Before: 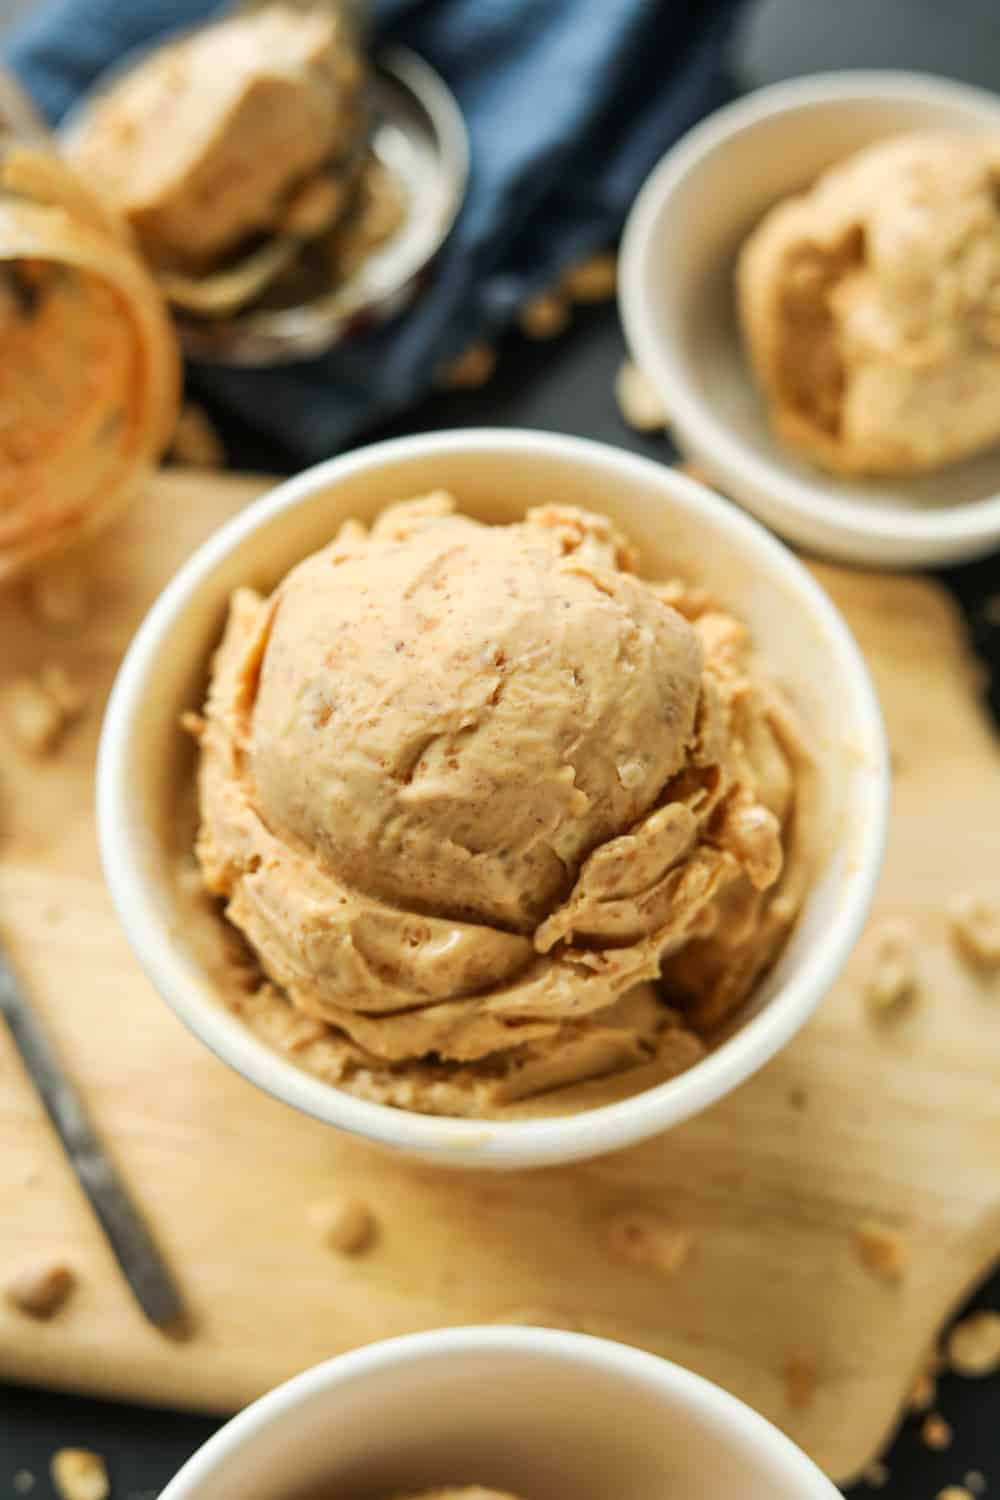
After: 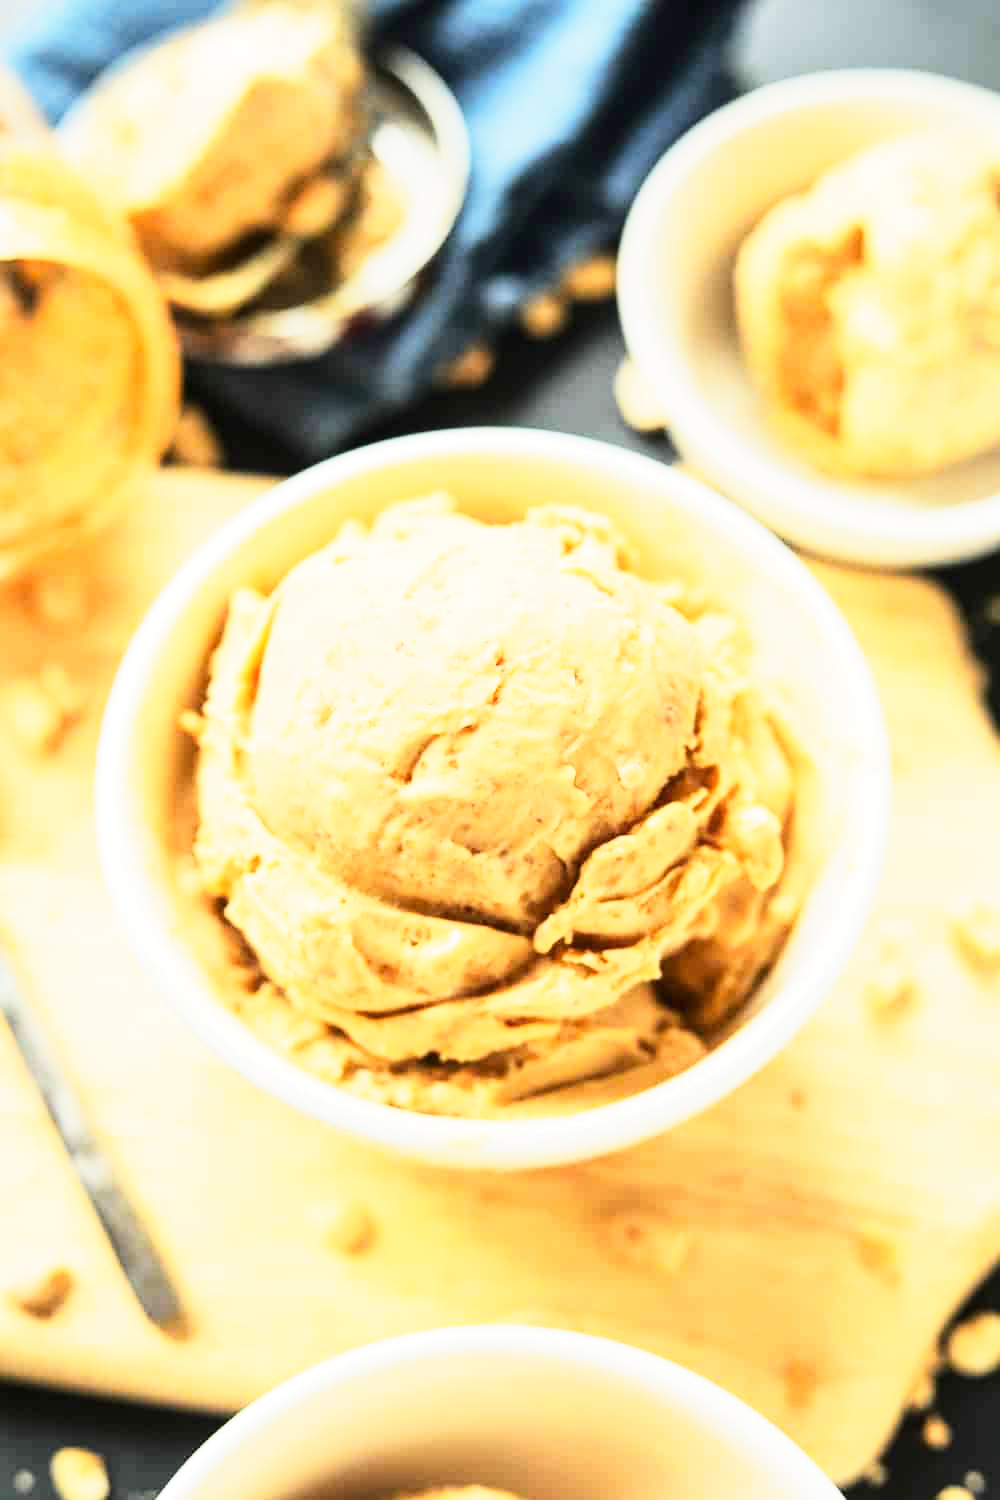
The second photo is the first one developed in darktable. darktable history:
base curve: curves: ch0 [(0, 0) (0.557, 0.834) (1, 1)], preserve colors none
tone equalizer: -7 EV 0.161 EV, -6 EV 0.58 EV, -5 EV 1.12 EV, -4 EV 1.34 EV, -3 EV 1.18 EV, -2 EV 0.6 EV, -1 EV 0.158 EV, edges refinement/feathering 500, mask exposure compensation -1.57 EV, preserve details no
